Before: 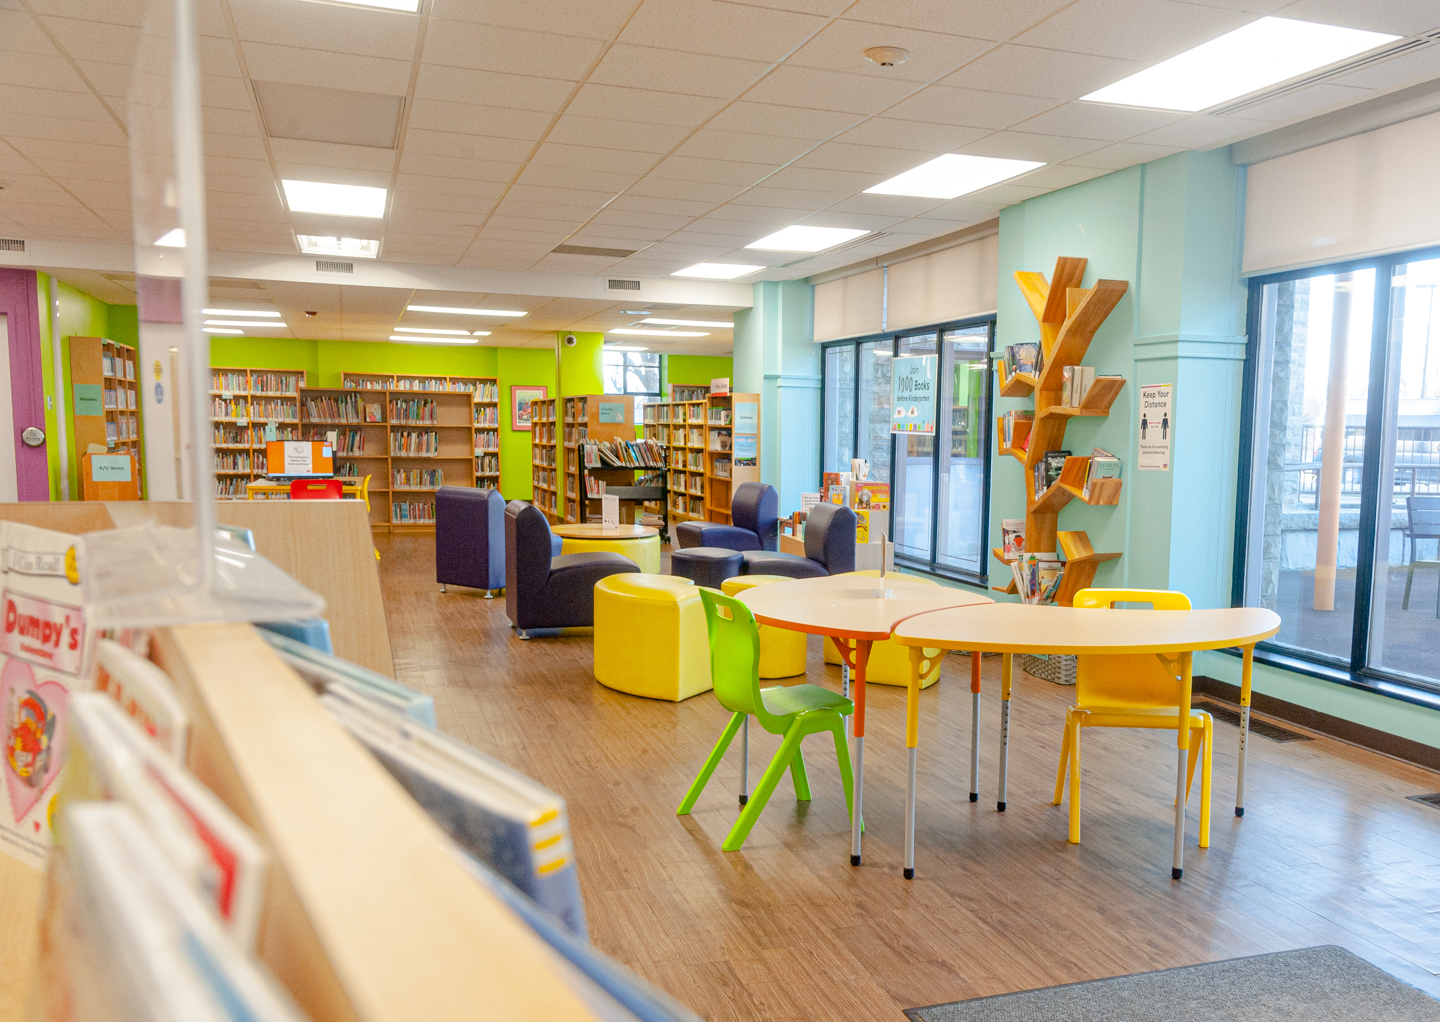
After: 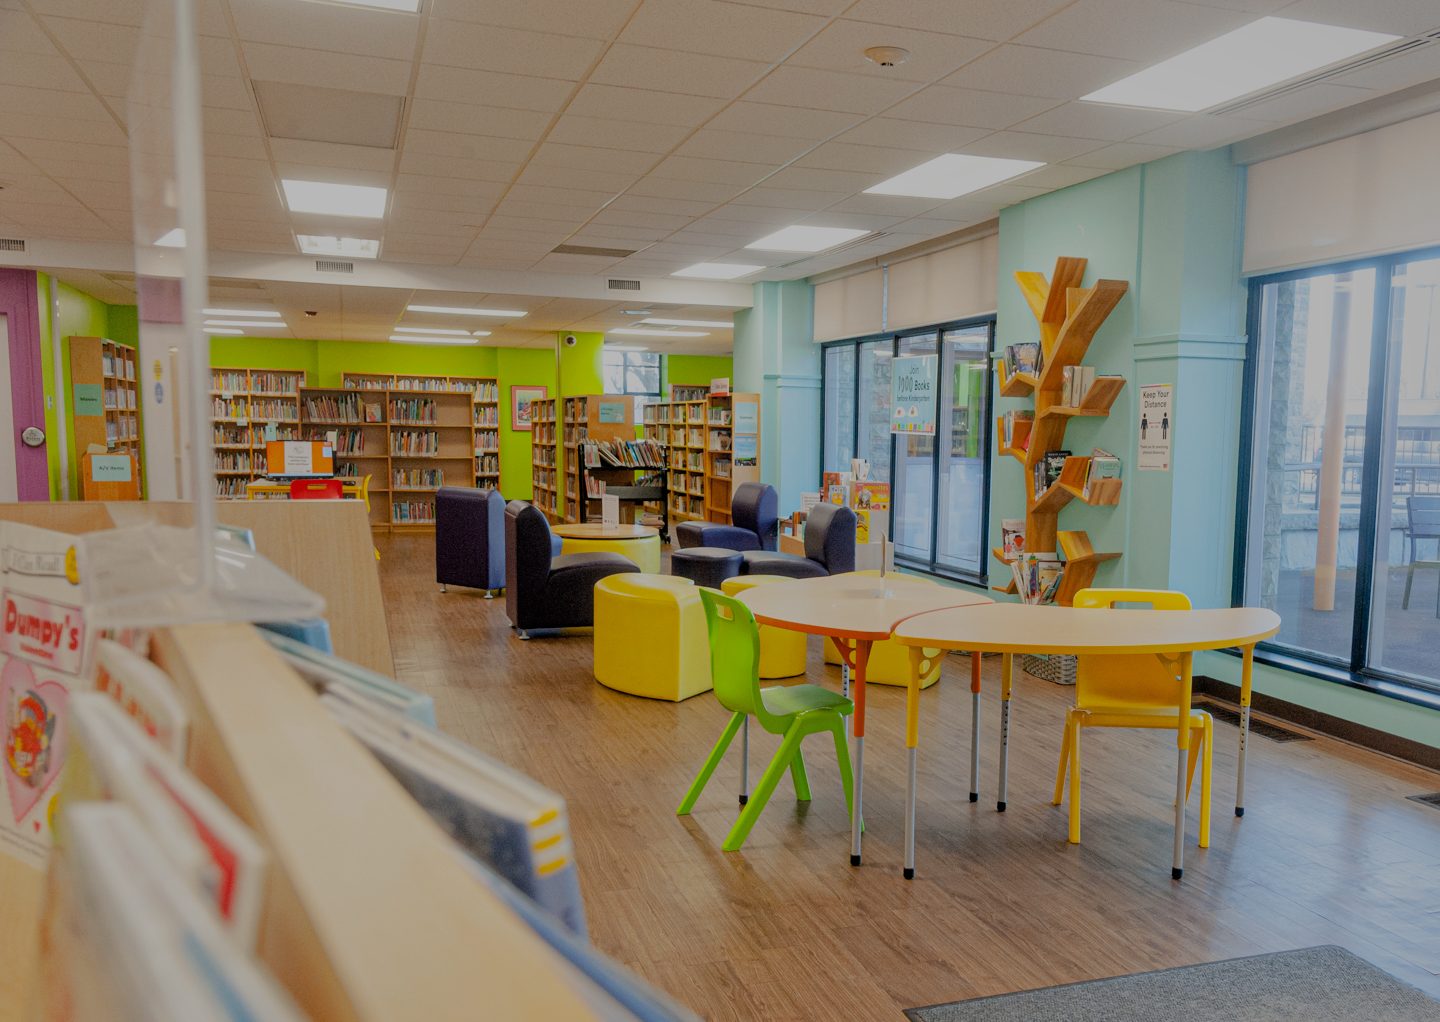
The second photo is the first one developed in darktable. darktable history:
shadows and highlights: on, module defaults
filmic rgb: black relative exposure -9.22 EV, white relative exposure 6.77 EV, hardness 3.07, contrast 1.05
exposure: black level correction 0, exposure -0.721 EV, compensate highlight preservation false
